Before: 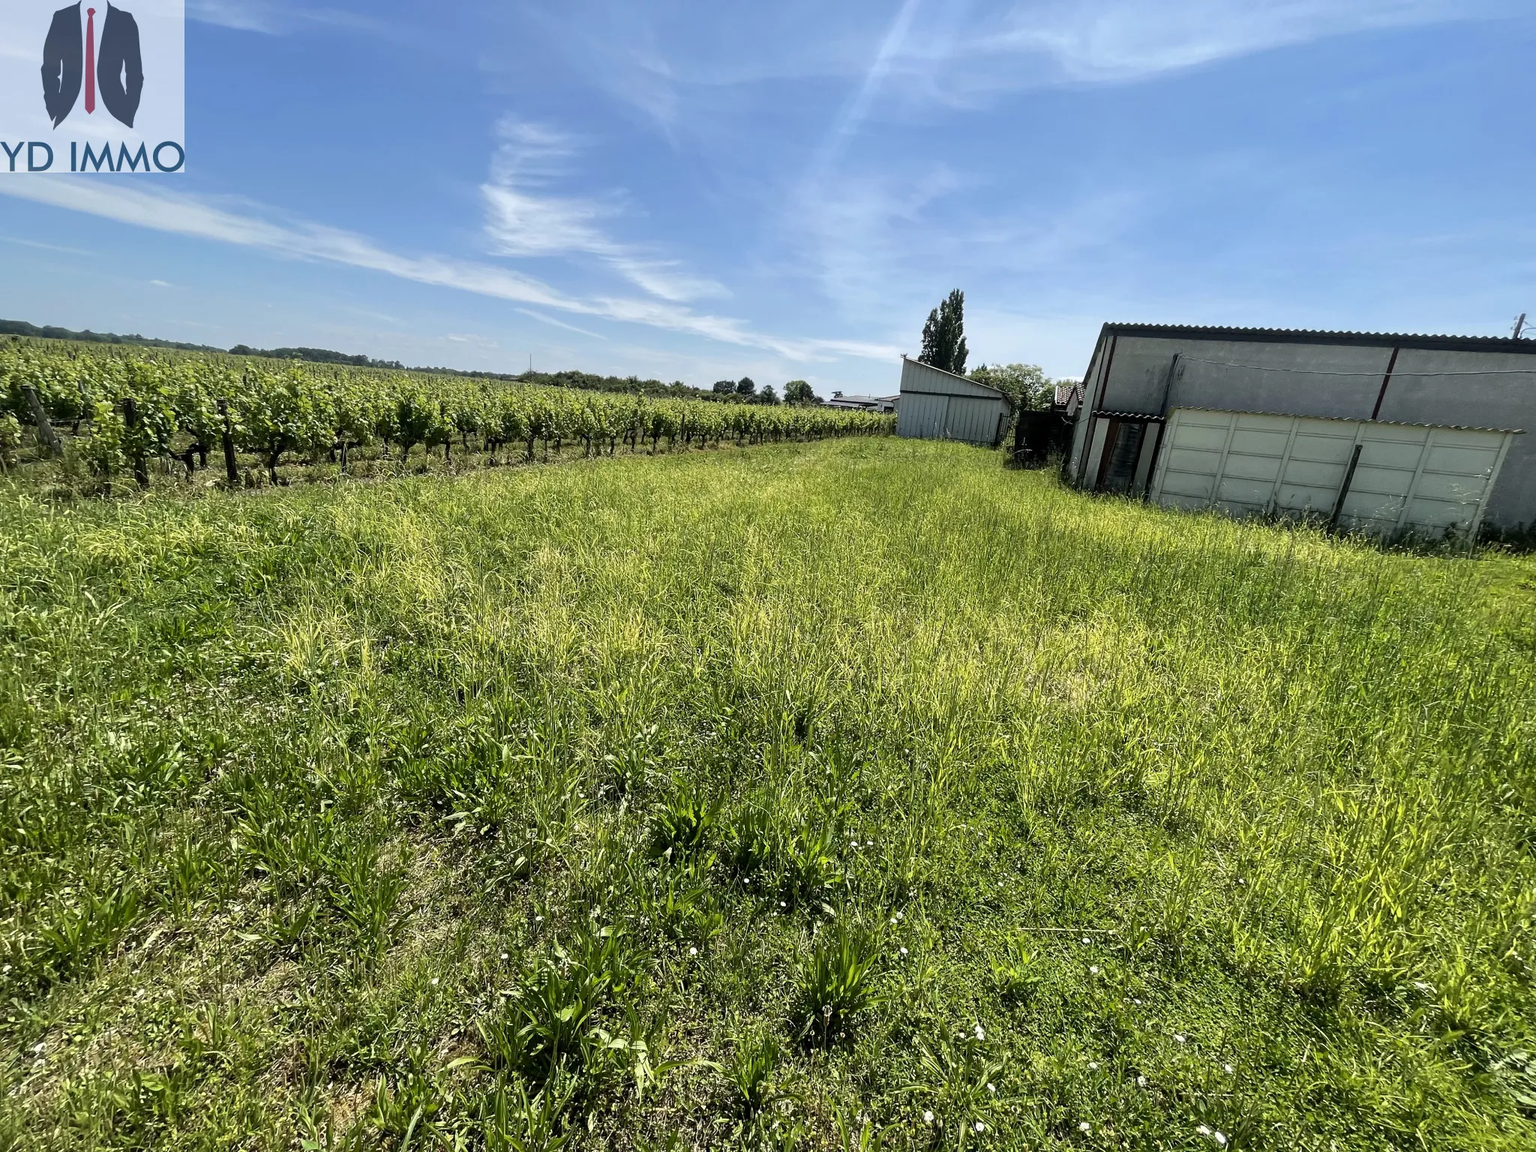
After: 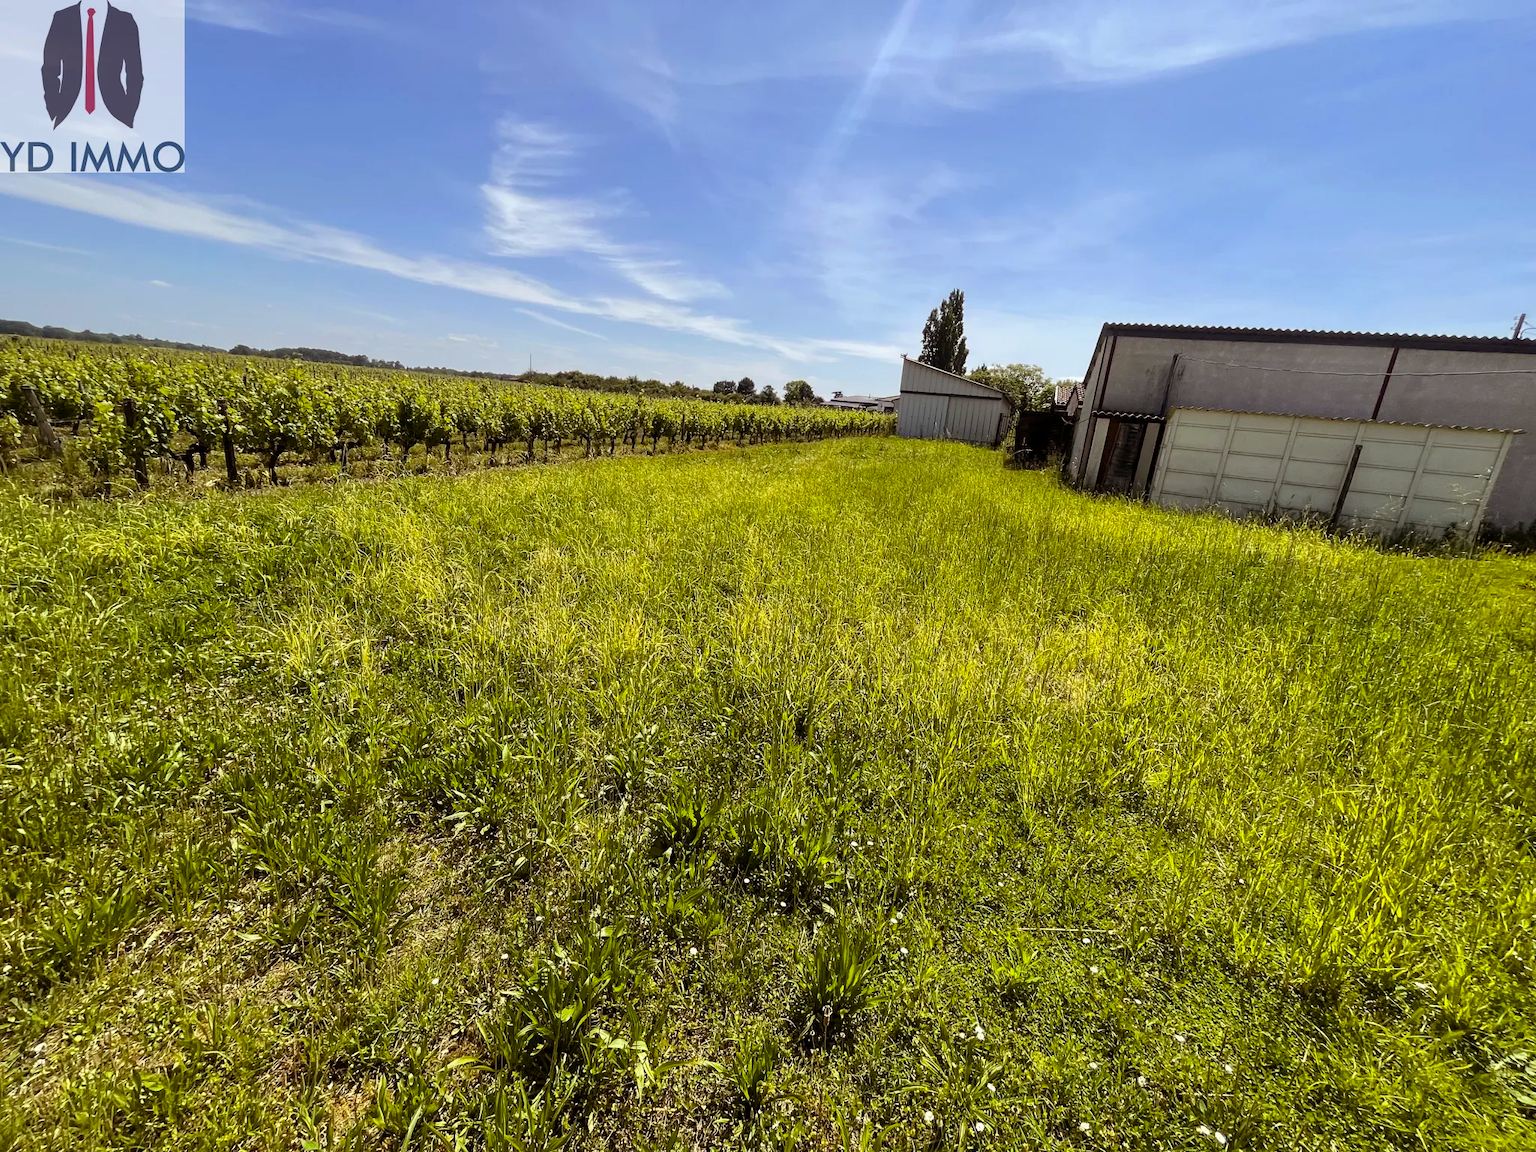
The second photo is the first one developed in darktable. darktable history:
color balance rgb: power › chroma 1.561%, power › hue 28.38°, perceptual saturation grading › global saturation 30.806%
